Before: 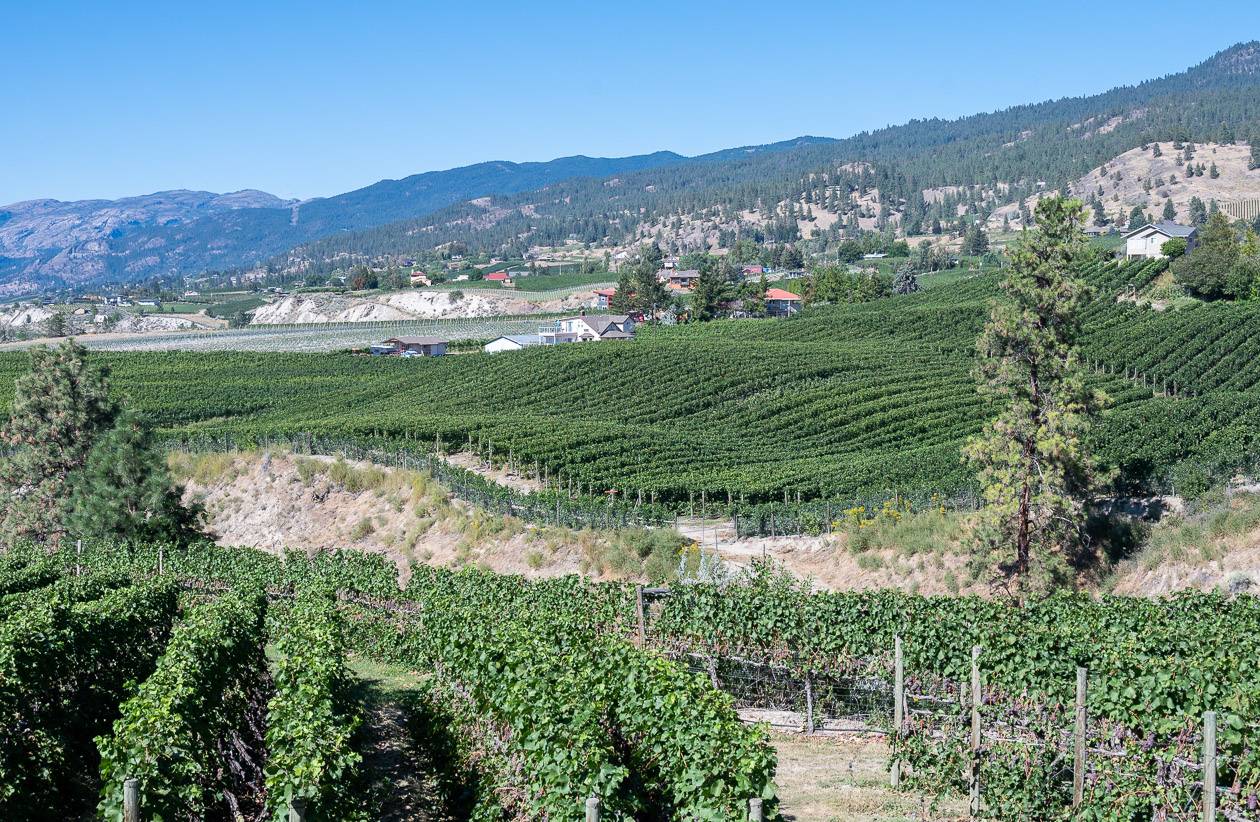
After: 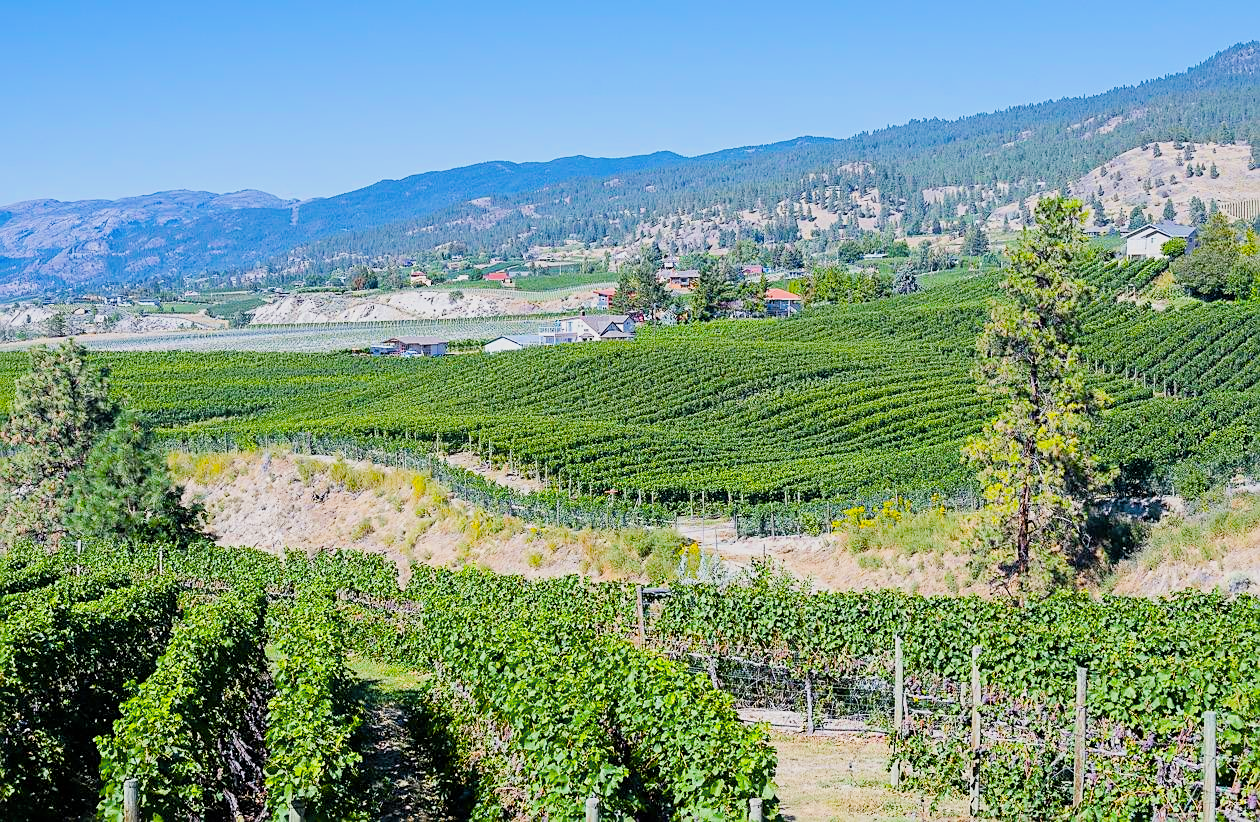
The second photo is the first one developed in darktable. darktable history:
color balance: input saturation 134.34%, contrast -10.04%, contrast fulcrum 19.67%, output saturation 133.51%
filmic rgb: black relative exposure -7.65 EV, white relative exposure 4.56 EV, hardness 3.61
sharpen: on, module defaults
color contrast: green-magenta contrast 0.81
exposure: black level correction 0, exposure 0.9 EV, compensate highlight preservation false
